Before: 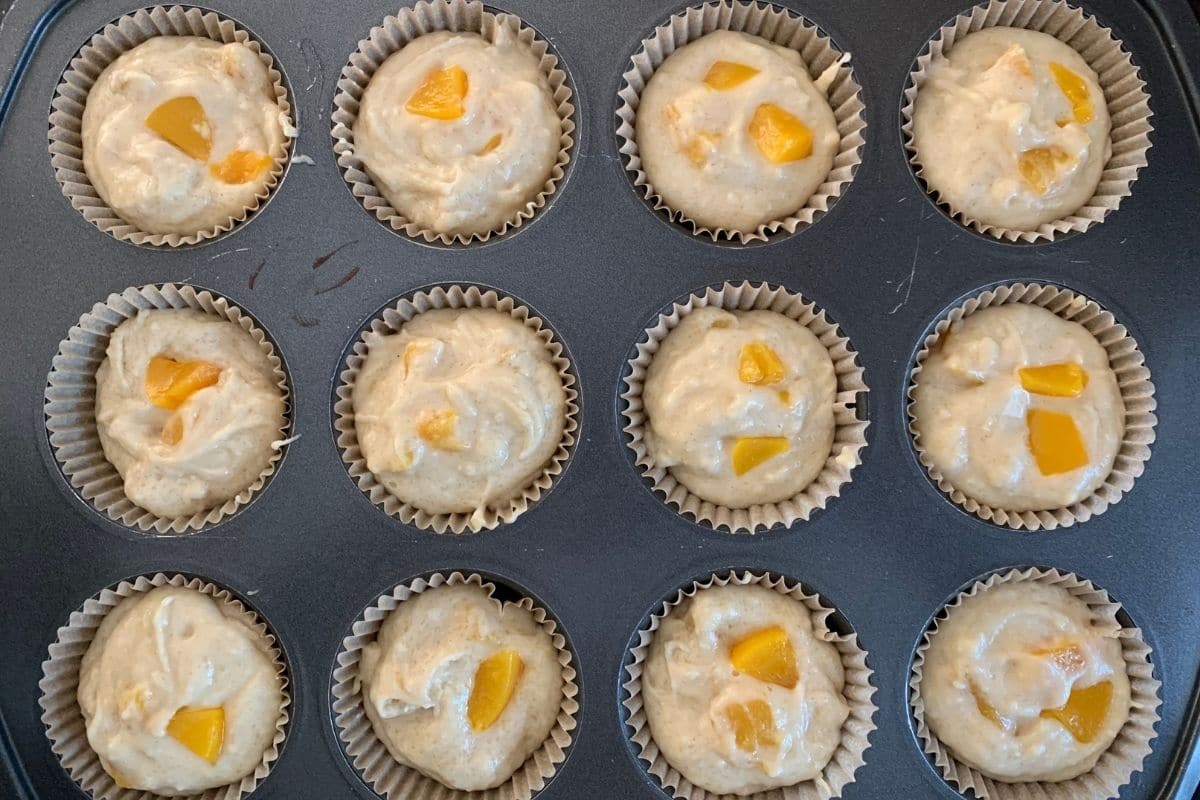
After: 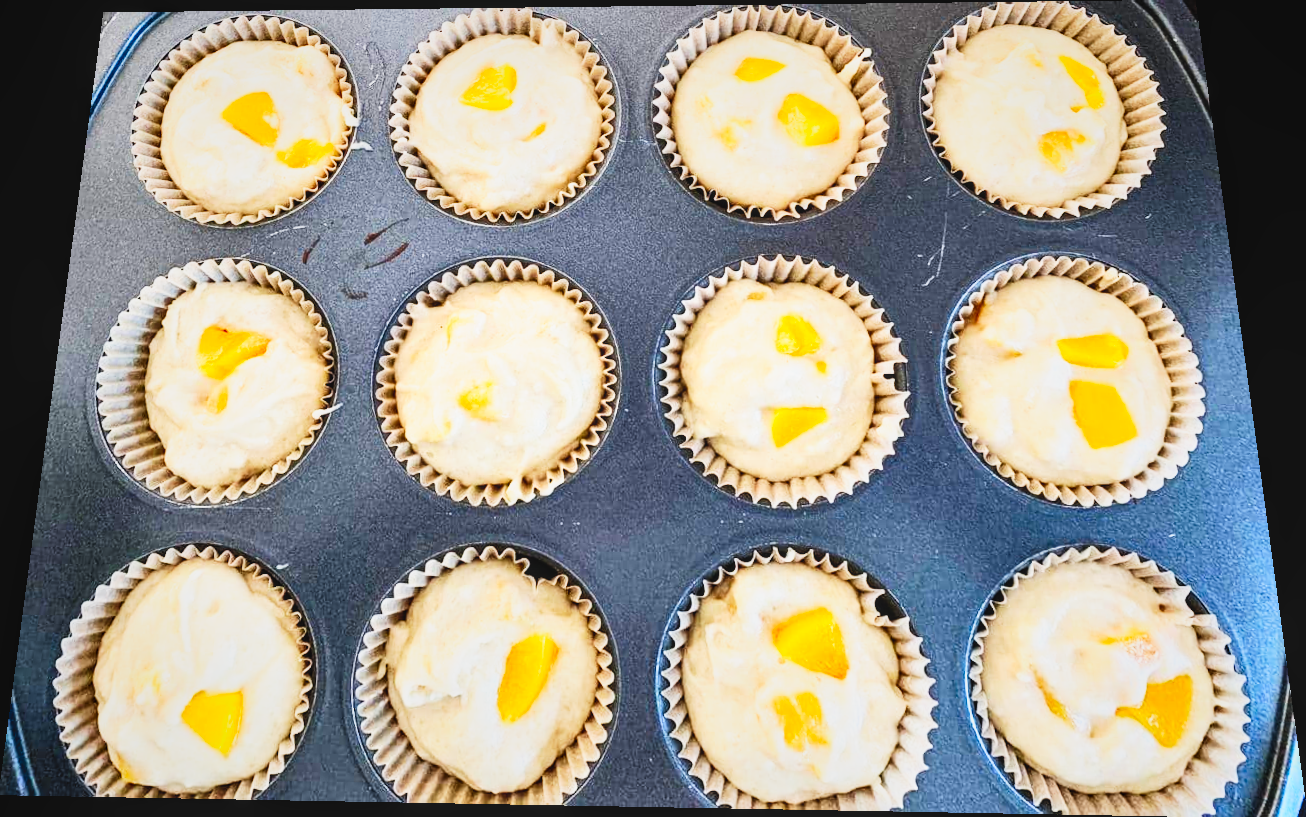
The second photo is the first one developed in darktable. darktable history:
local contrast: detail 110%
base curve: curves: ch0 [(0, 0) (0.007, 0.004) (0.027, 0.03) (0.046, 0.07) (0.207, 0.54) (0.442, 0.872) (0.673, 0.972) (1, 1)], preserve colors none
rotate and perspective: rotation 0.128°, lens shift (vertical) -0.181, lens shift (horizontal) -0.044, shear 0.001, automatic cropping off
contrast brightness saturation: contrast 0.2, brightness 0.16, saturation 0.22
shadows and highlights: low approximation 0.01, soften with gaussian
crop and rotate: left 0.126%
